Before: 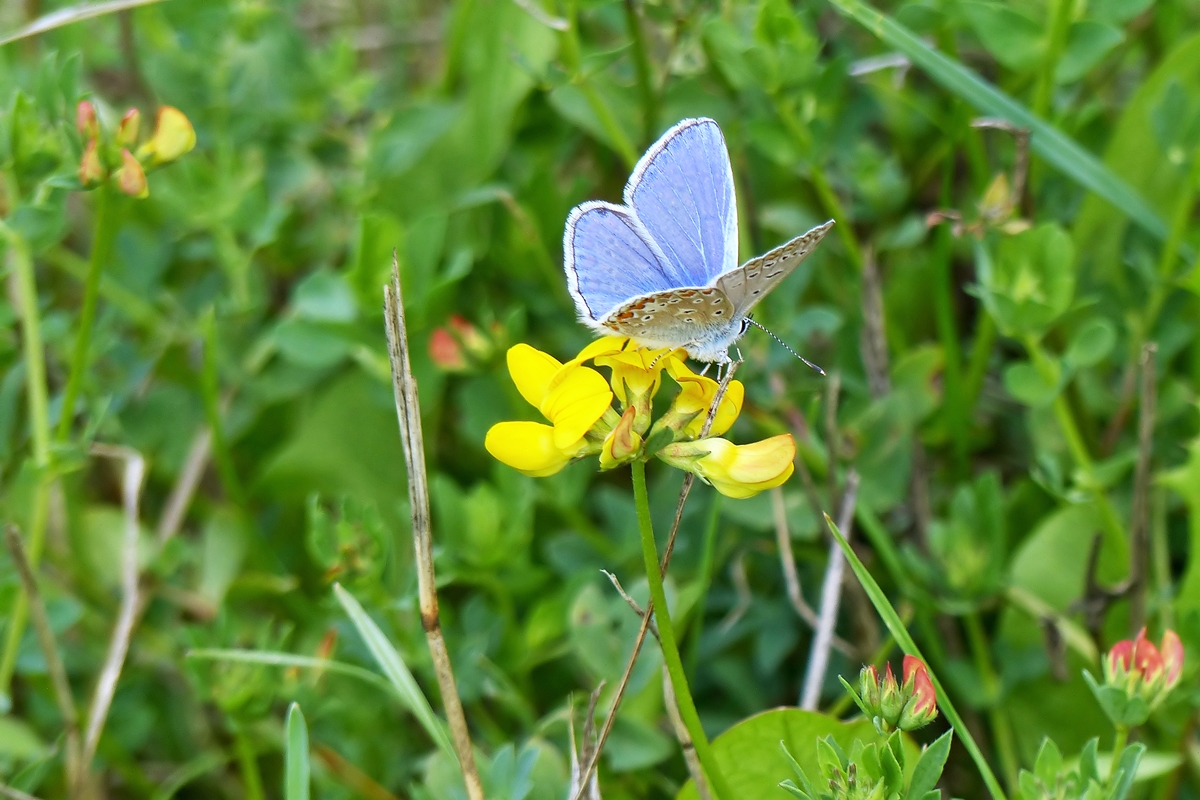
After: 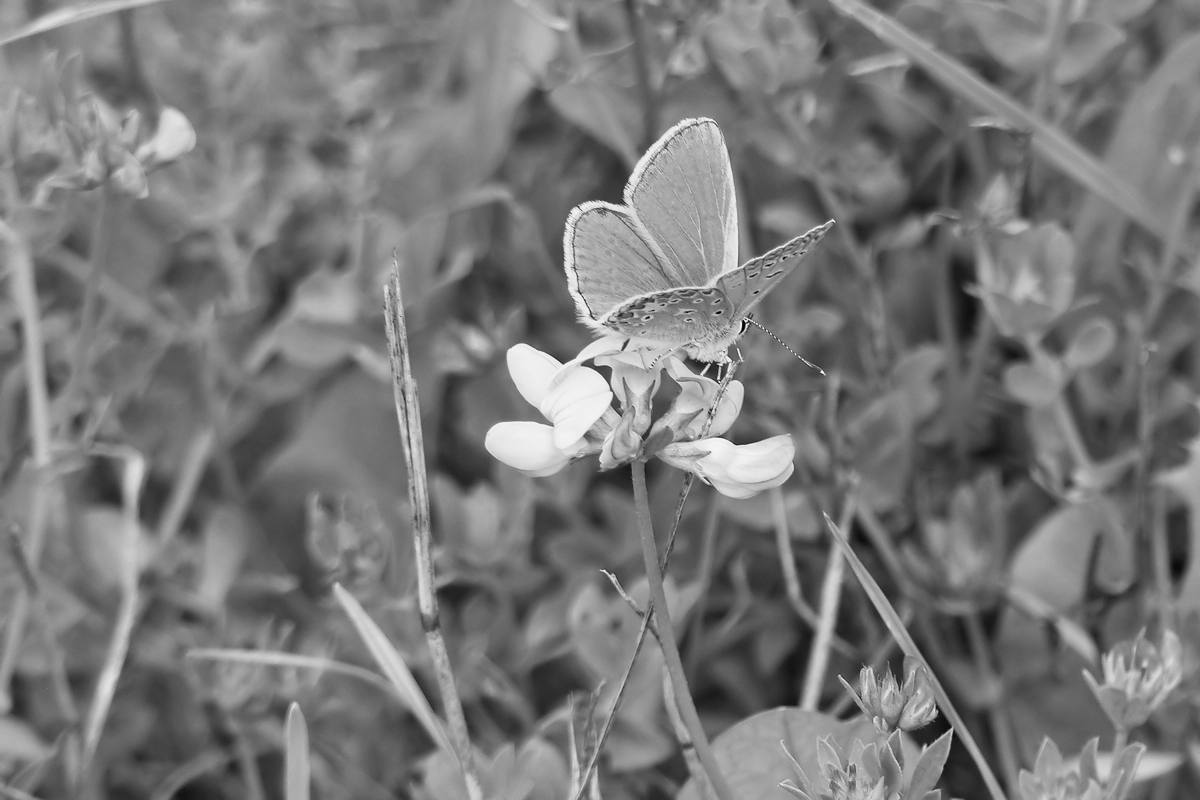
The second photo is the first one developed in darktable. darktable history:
monochrome: a -74.22, b 78.2
color calibration: illuminant custom, x 0.368, y 0.373, temperature 4330.32 K
white balance: red 0.98, blue 1.034
